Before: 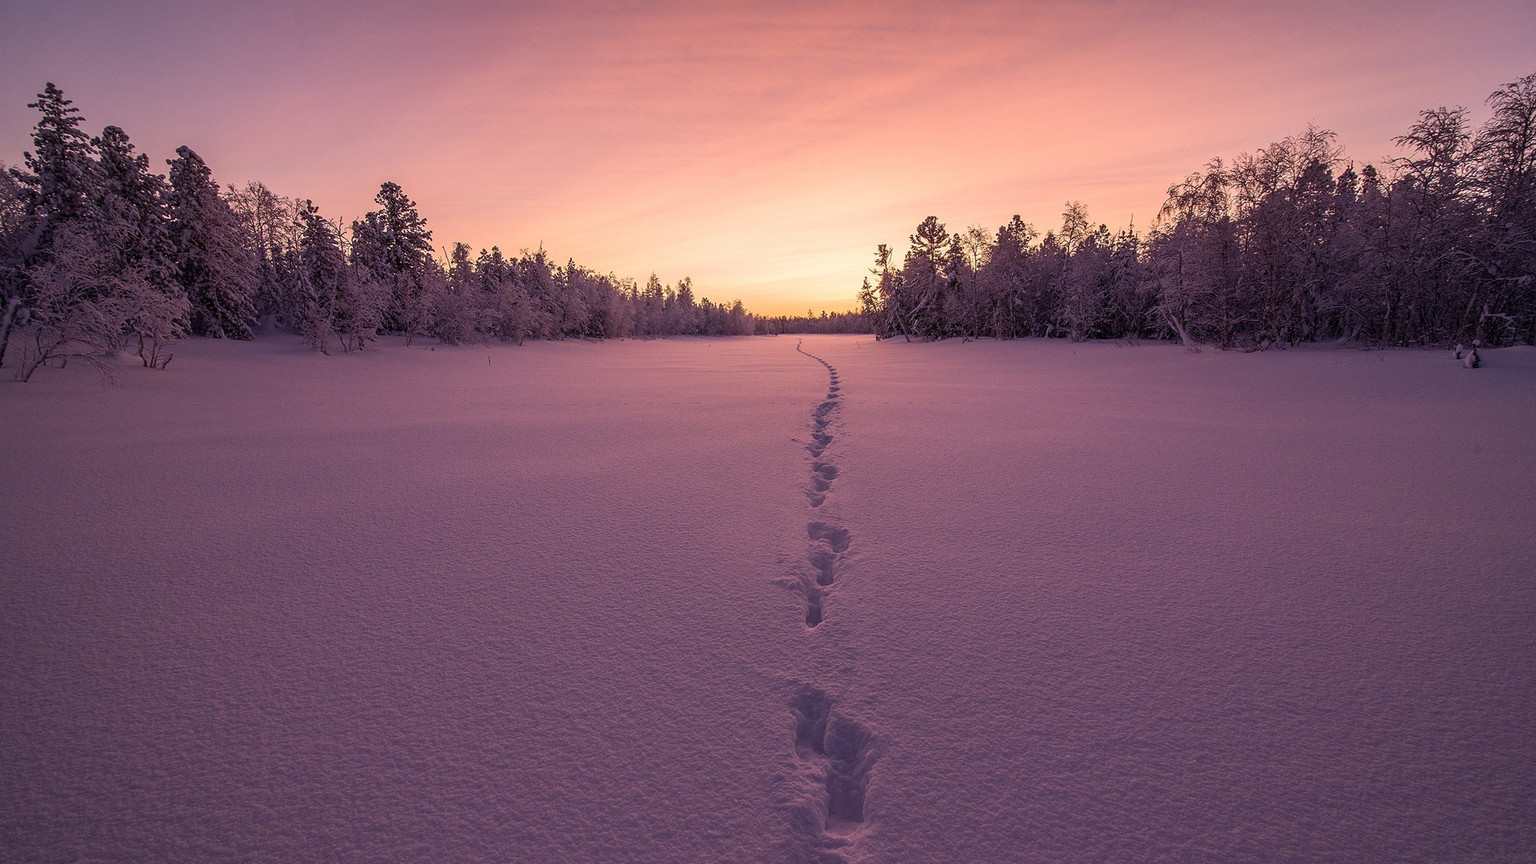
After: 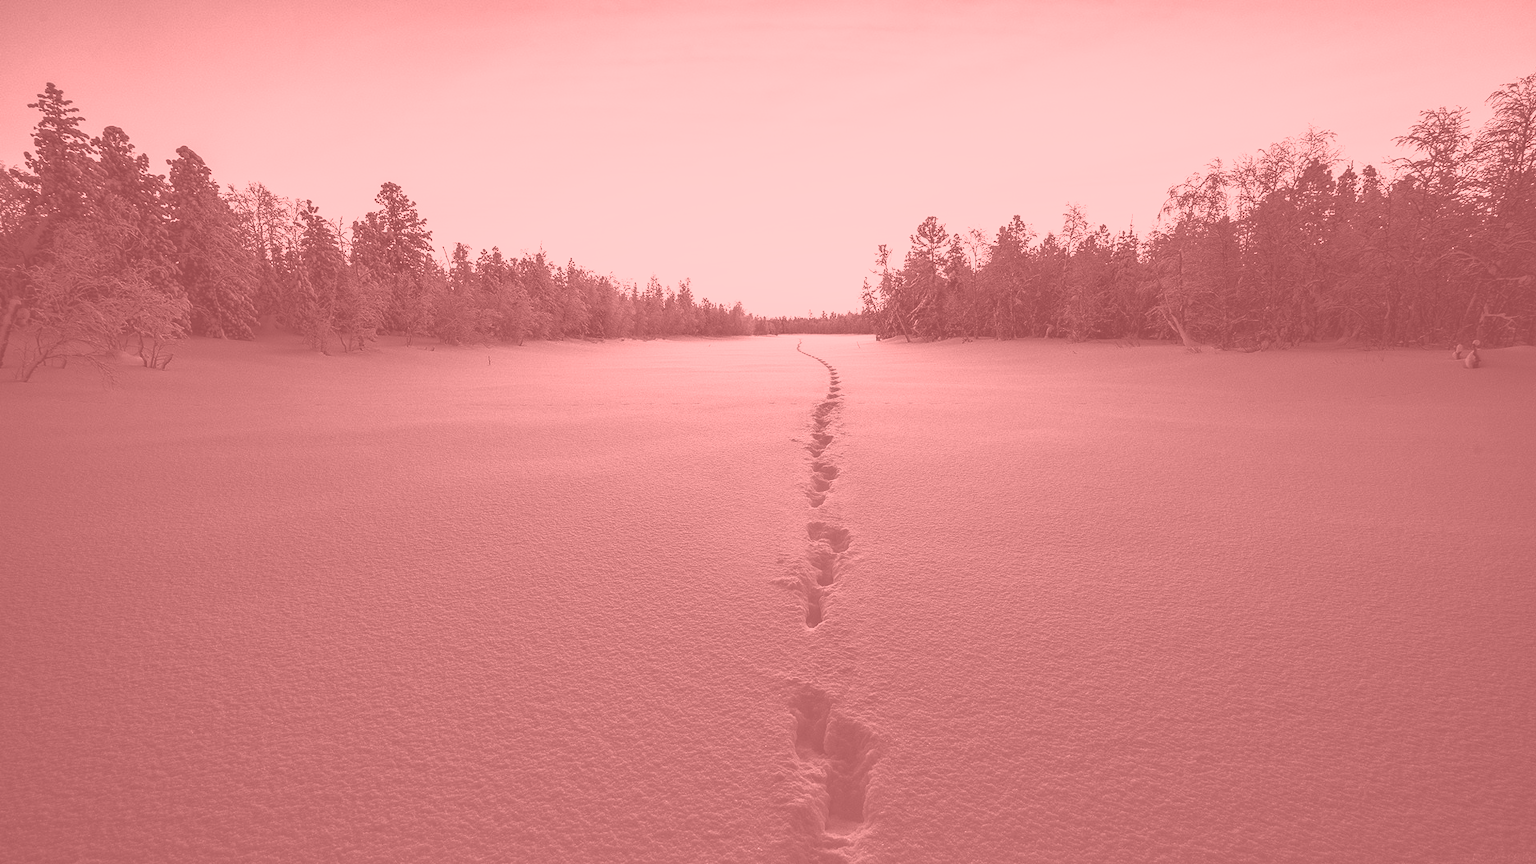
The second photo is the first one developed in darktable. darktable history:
colorize: saturation 51%, source mix 50.67%, lightness 50.67%
contrast brightness saturation: contrast 0.62, brightness 0.34, saturation 0.14
